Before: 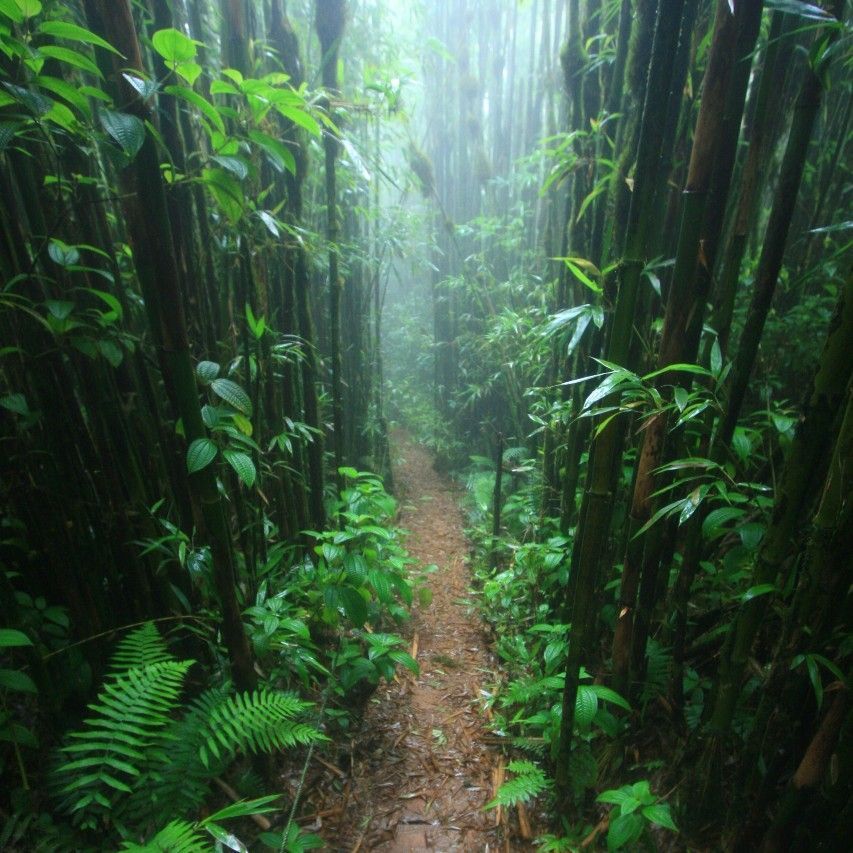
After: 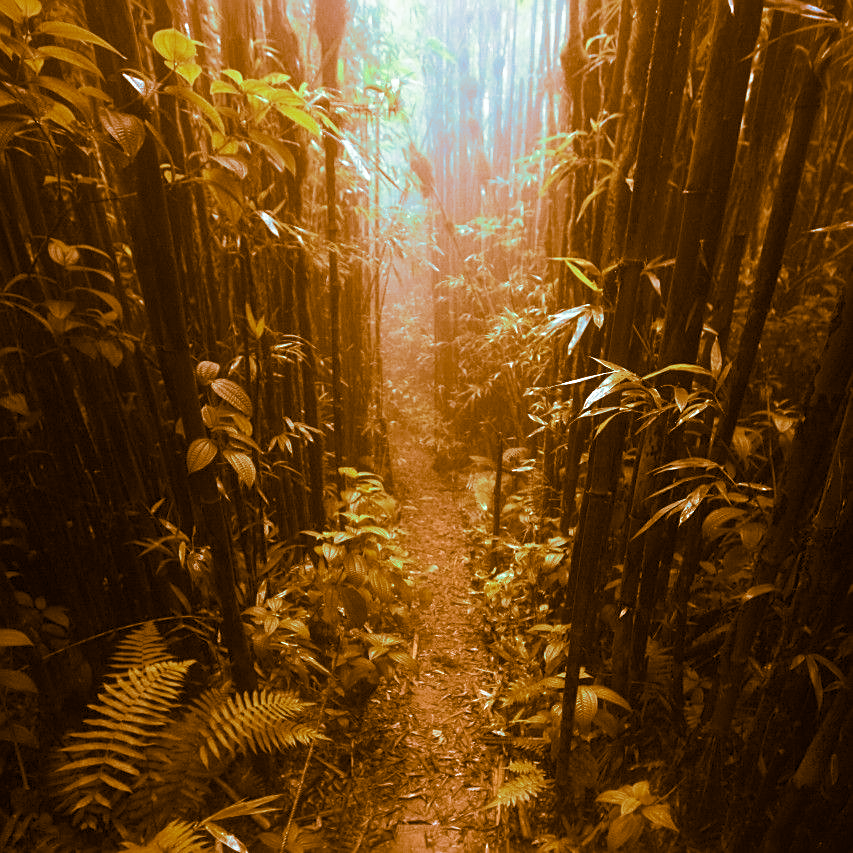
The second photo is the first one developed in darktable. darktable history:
white balance: red 0.98, blue 1.034
sharpen: on, module defaults
split-toning: shadows › hue 26°, shadows › saturation 0.92, highlights › hue 40°, highlights › saturation 0.92, balance -63, compress 0%
